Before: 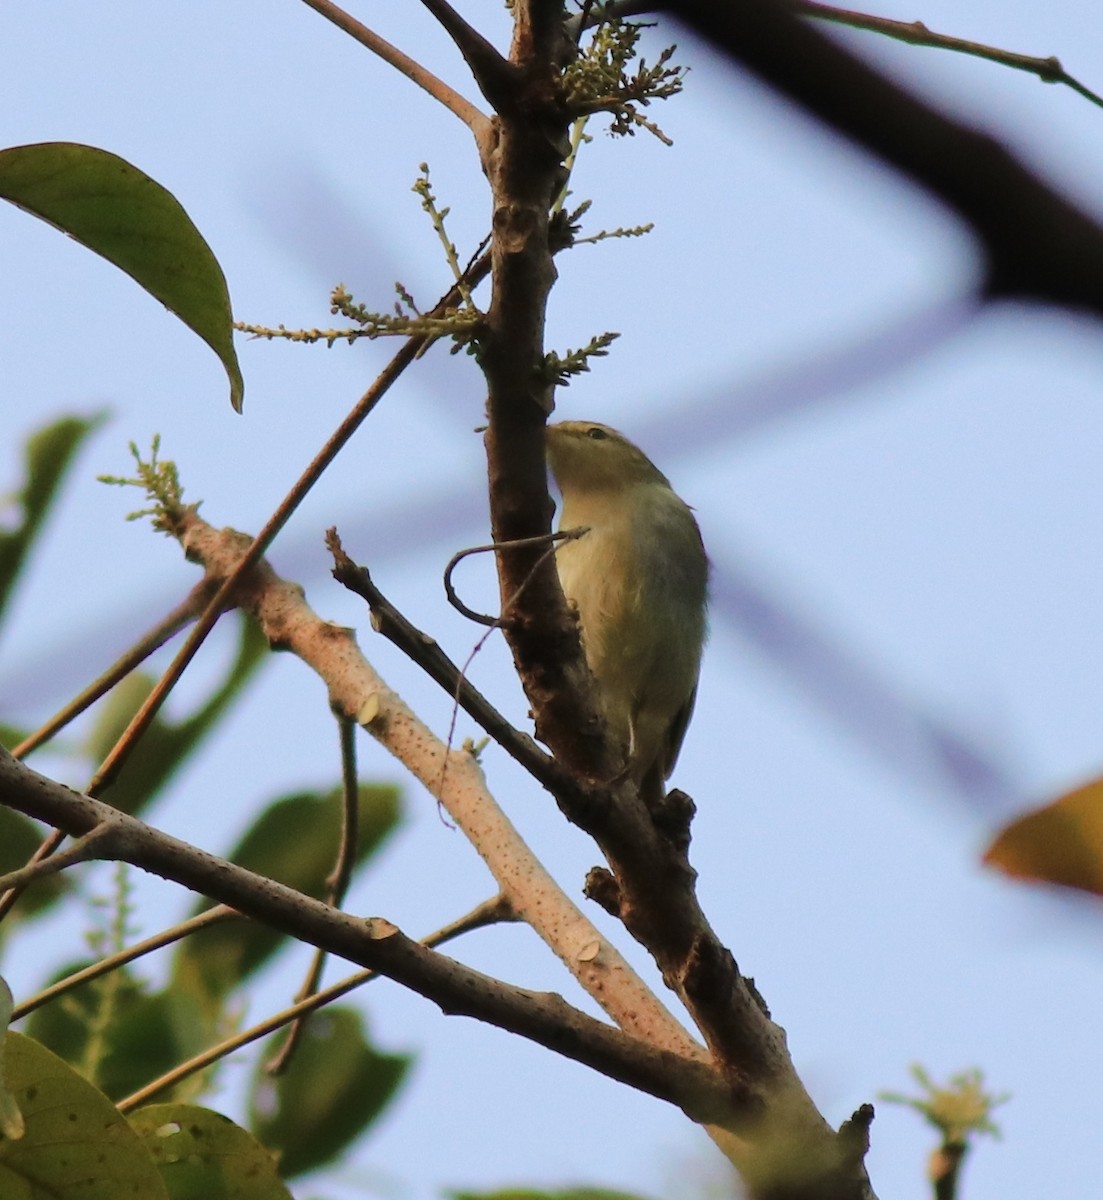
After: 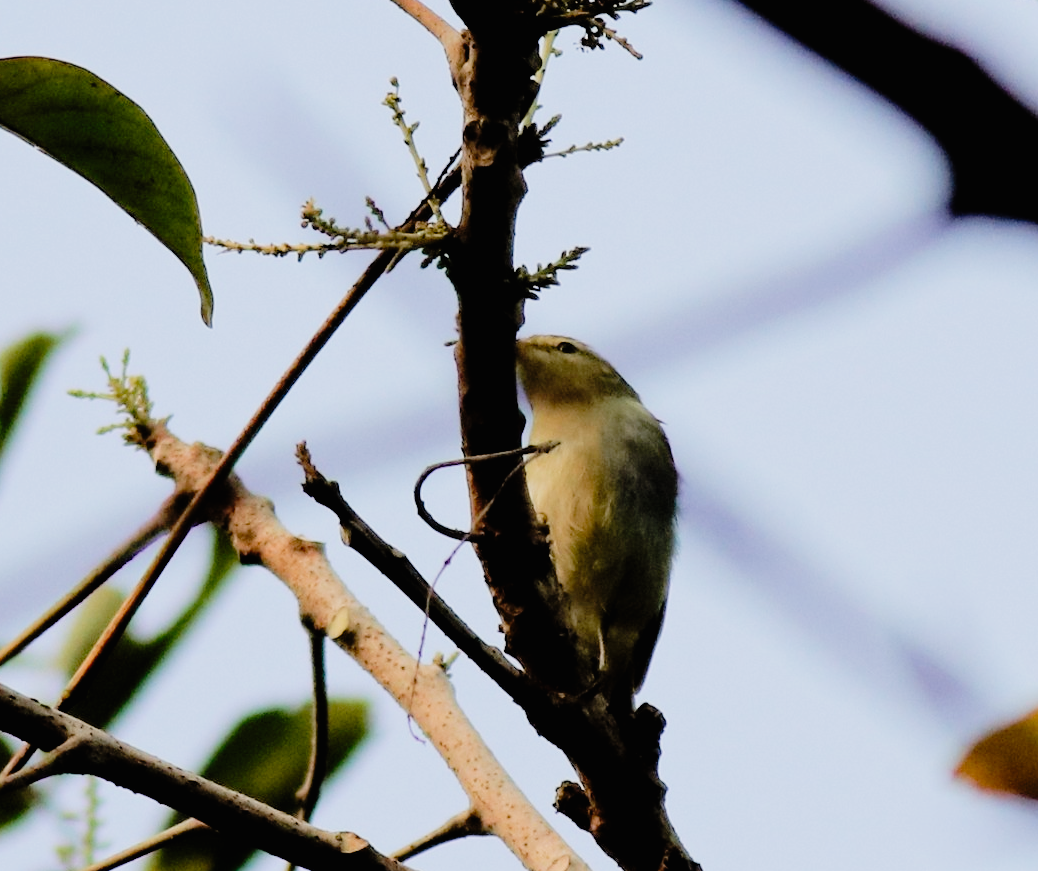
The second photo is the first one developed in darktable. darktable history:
filmic rgb: black relative exposure -5.08 EV, white relative exposure 3.95 EV, hardness 2.88, contrast 1.098, highlights saturation mix -21.43%
tone curve: curves: ch0 [(0, 0.008) (0.107, 0.091) (0.278, 0.351) (0.457, 0.562) (0.628, 0.738) (0.839, 0.909) (0.998, 0.978)]; ch1 [(0, 0) (0.437, 0.408) (0.474, 0.479) (0.502, 0.5) (0.527, 0.519) (0.561, 0.575) (0.608, 0.665) (0.669, 0.748) (0.859, 0.899) (1, 1)]; ch2 [(0, 0) (0.33, 0.301) (0.421, 0.443) (0.473, 0.498) (0.502, 0.504) (0.522, 0.527) (0.549, 0.583) (0.644, 0.703) (1, 1)], preserve colors none
crop: left 2.732%, top 7.221%, right 3.112%, bottom 20.171%
color correction: highlights a* -0.254, highlights b* -0.079
exposure: black level correction 0.01, exposure 0.009 EV, compensate highlight preservation false
